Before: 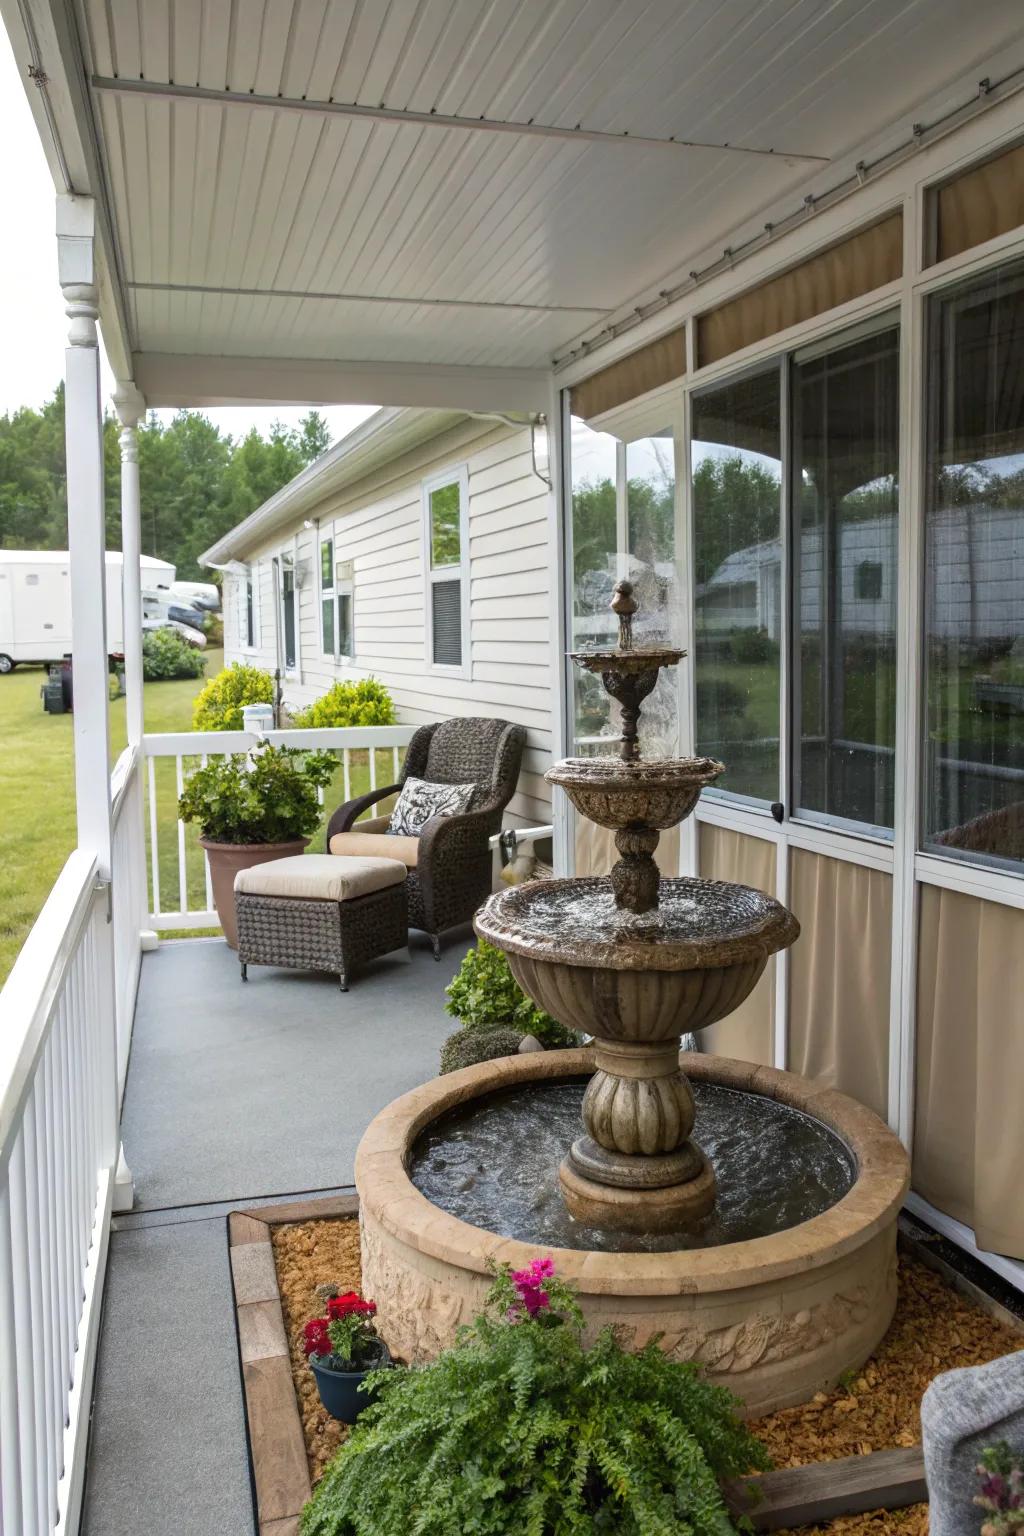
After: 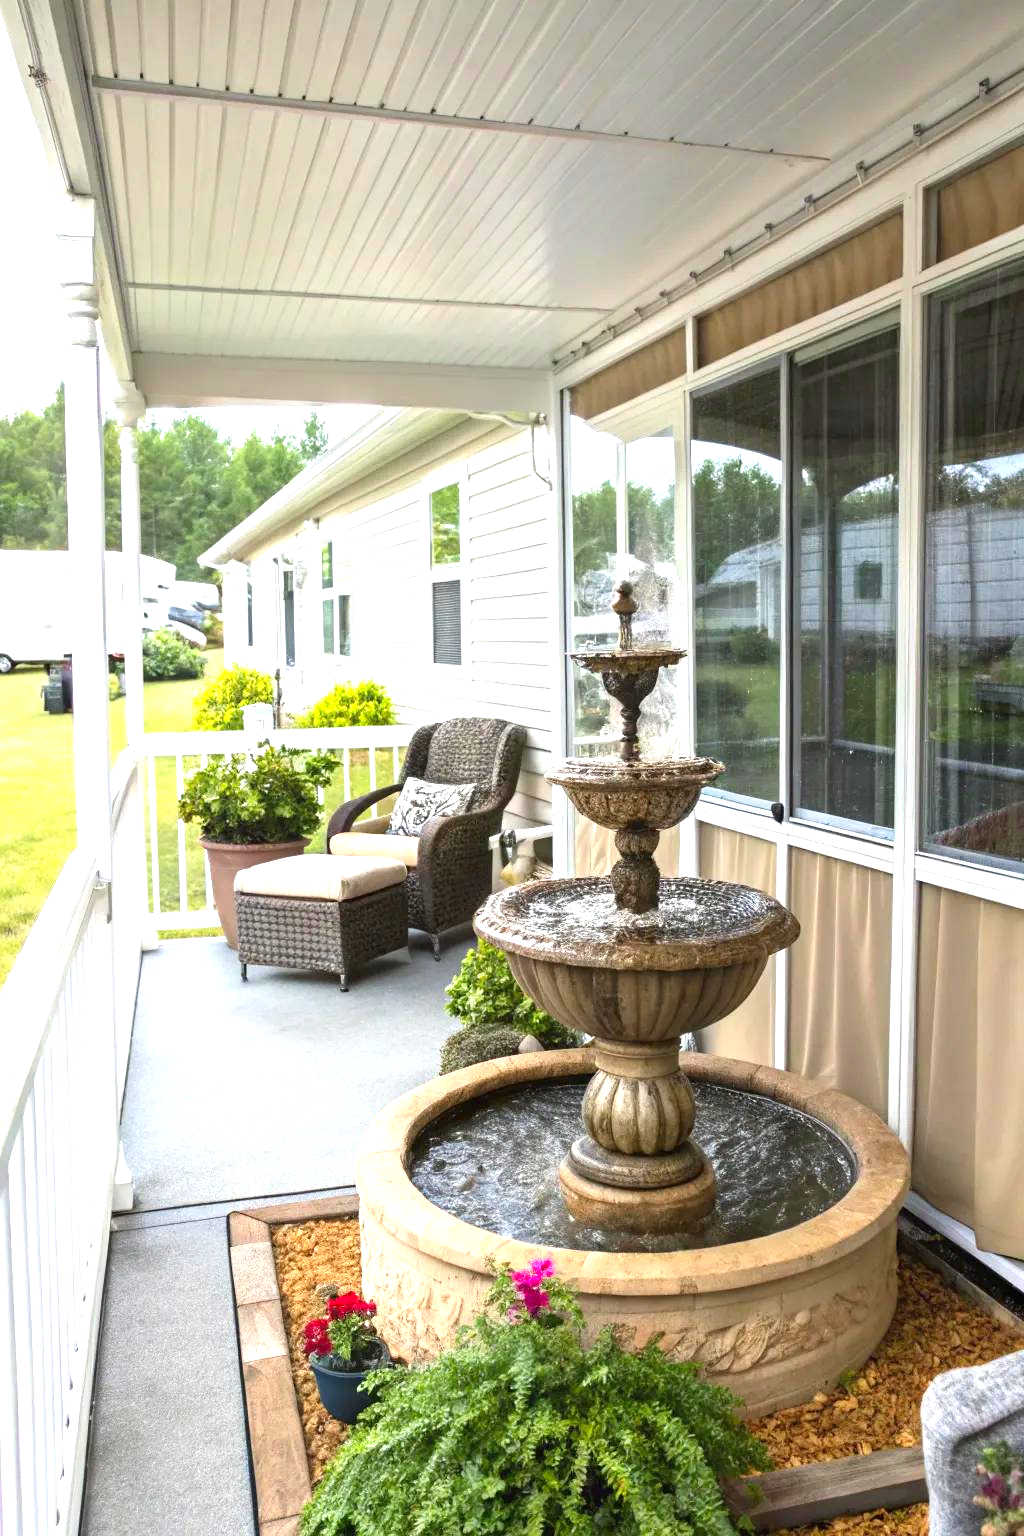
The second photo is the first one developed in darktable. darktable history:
contrast brightness saturation: contrast 0.04, saturation 0.07
exposure: black level correction 0, exposure 1.2 EV, compensate highlight preservation false
